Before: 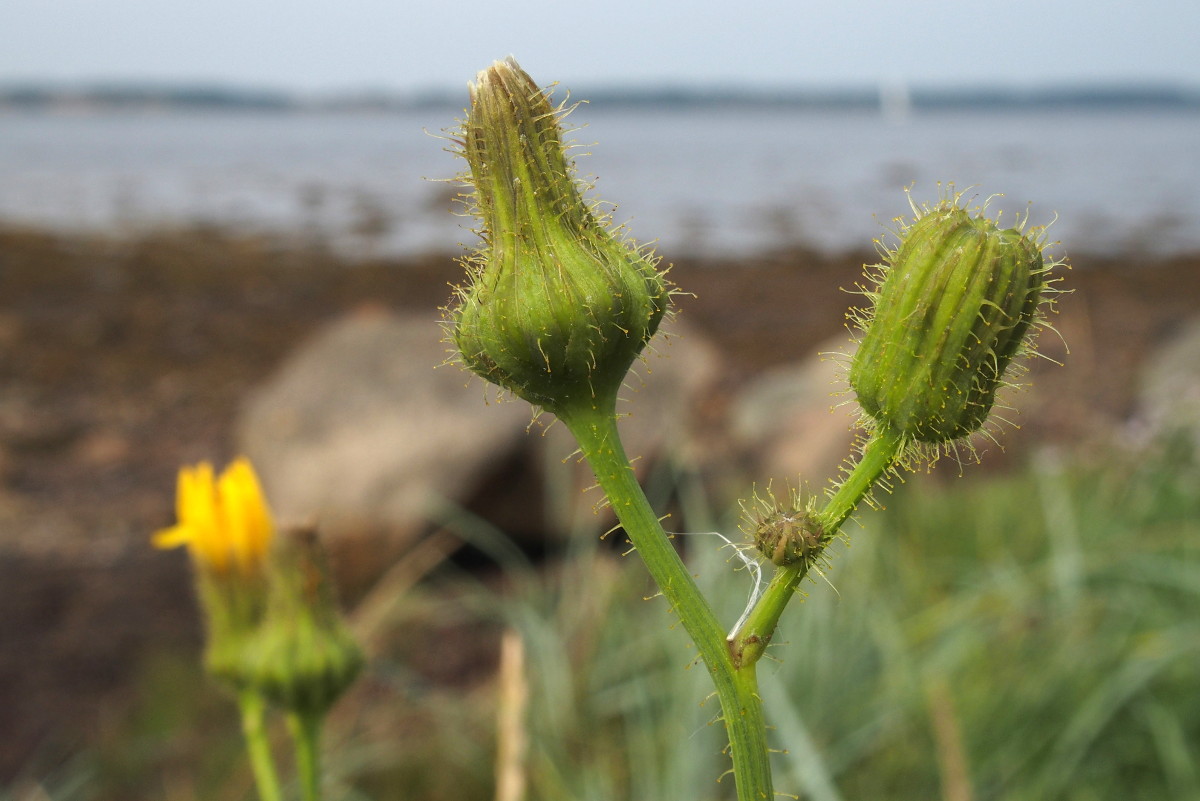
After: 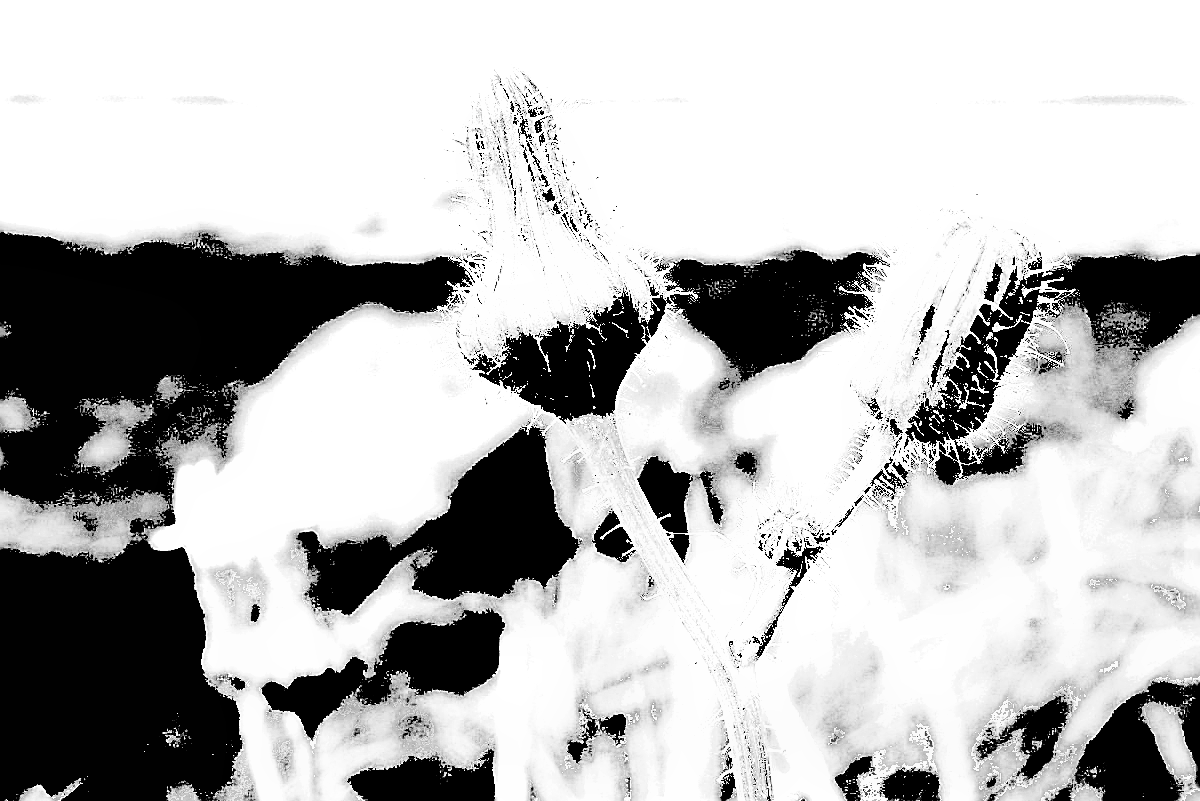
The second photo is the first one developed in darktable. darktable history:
shadows and highlights: radius 125.46, shadows 30.51, highlights -30.51, low approximation 0.01, soften with gaussian
monochrome: on, module defaults
filmic rgb: black relative exposure -7.65 EV, white relative exposure 4.56 EV, hardness 3.61
sharpen: radius 1.4, amount 1.25, threshold 0.7
exposure: black level correction 0.1, exposure 3 EV, compensate highlight preservation false
